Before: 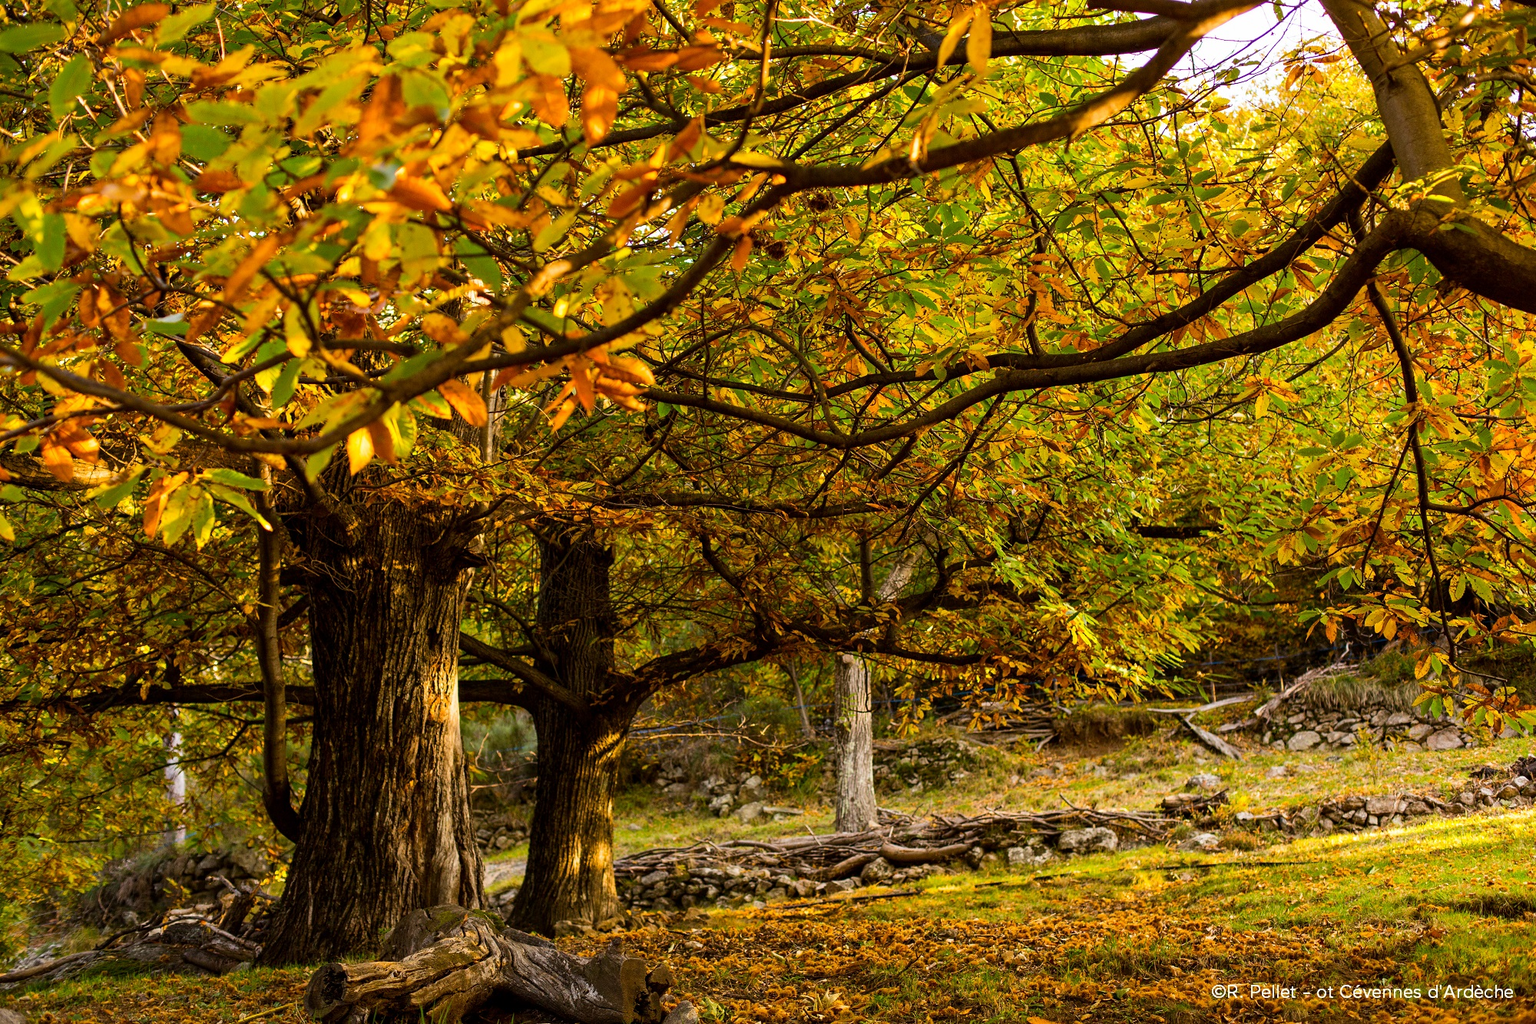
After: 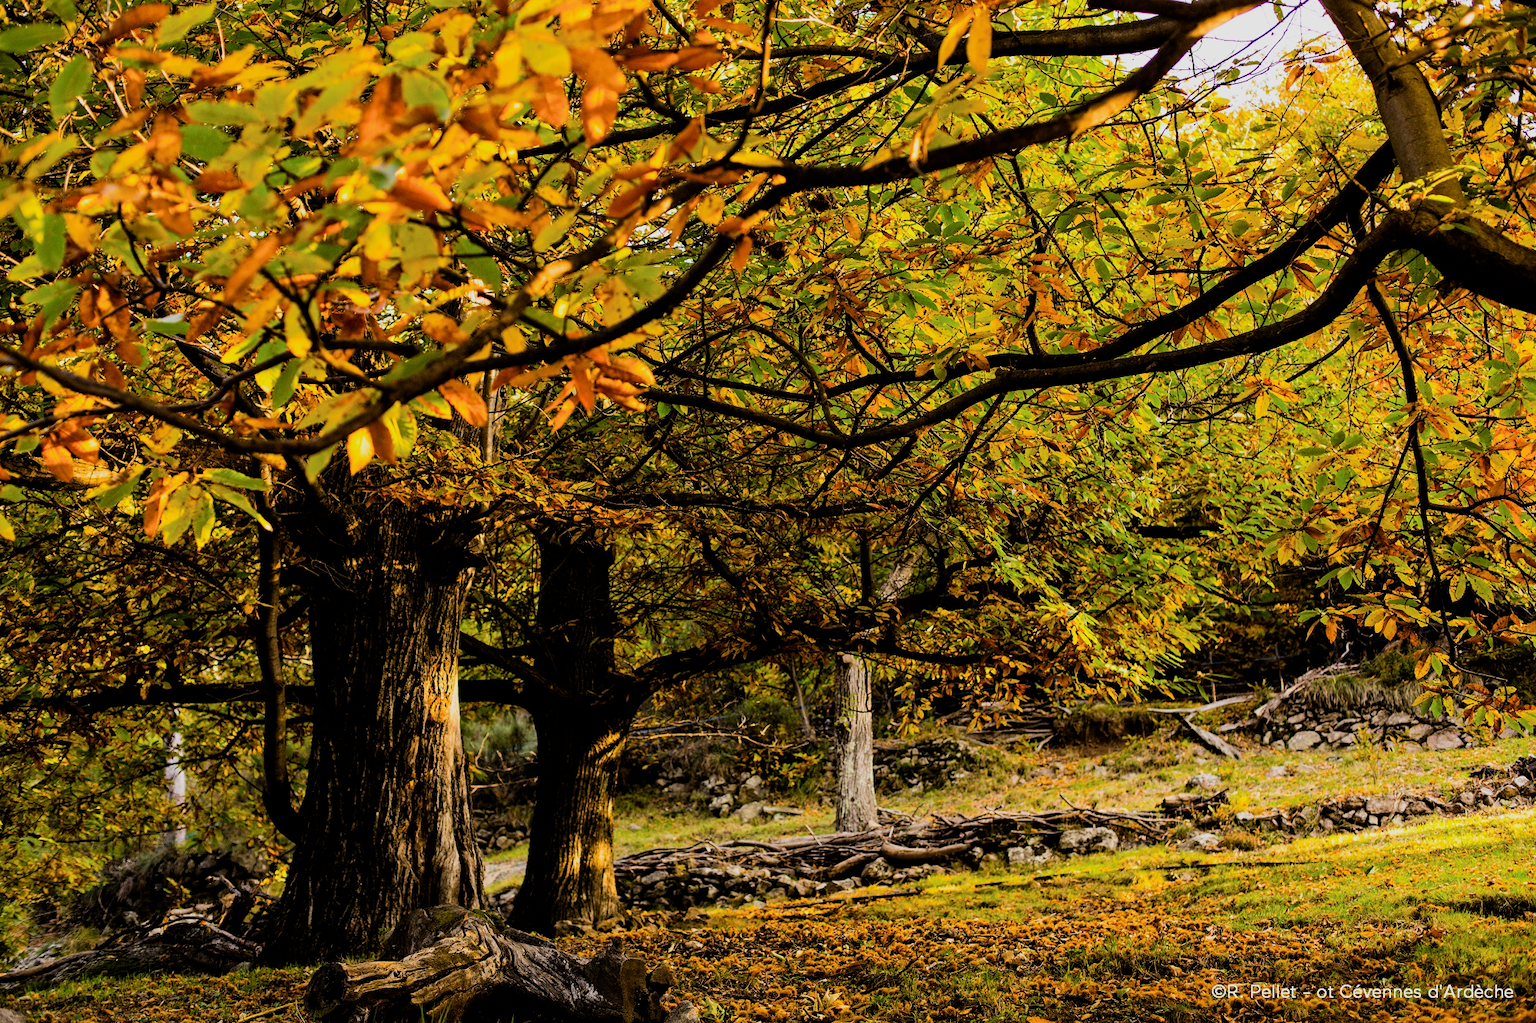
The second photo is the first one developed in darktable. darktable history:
rgb curve: mode RGB, independent channels
filmic rgb: black relative exposure -5 EV, hardness 2.88, contrast 1.3, highlights saturation mix -30%
